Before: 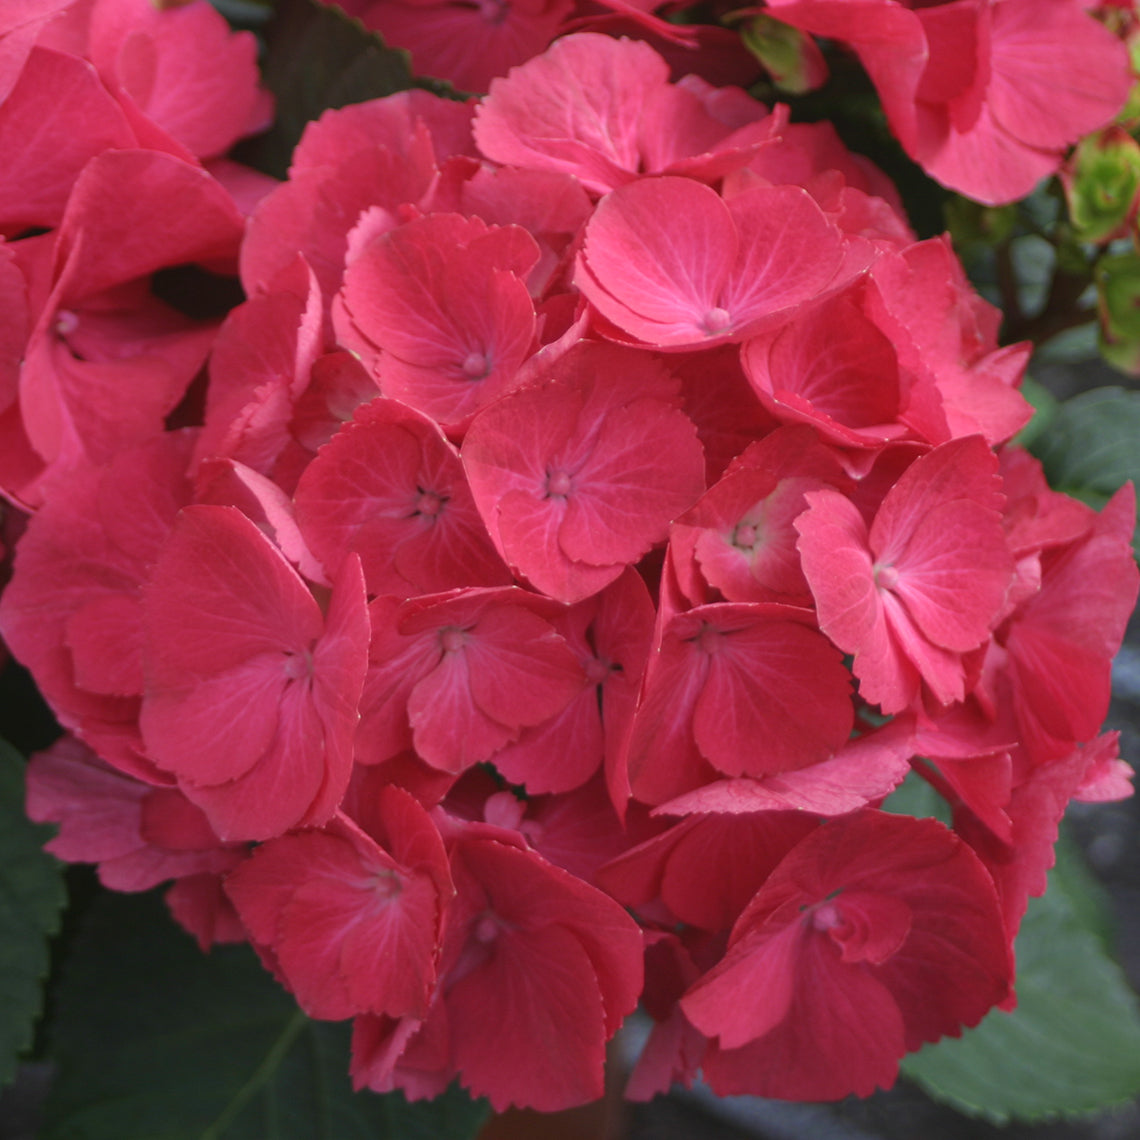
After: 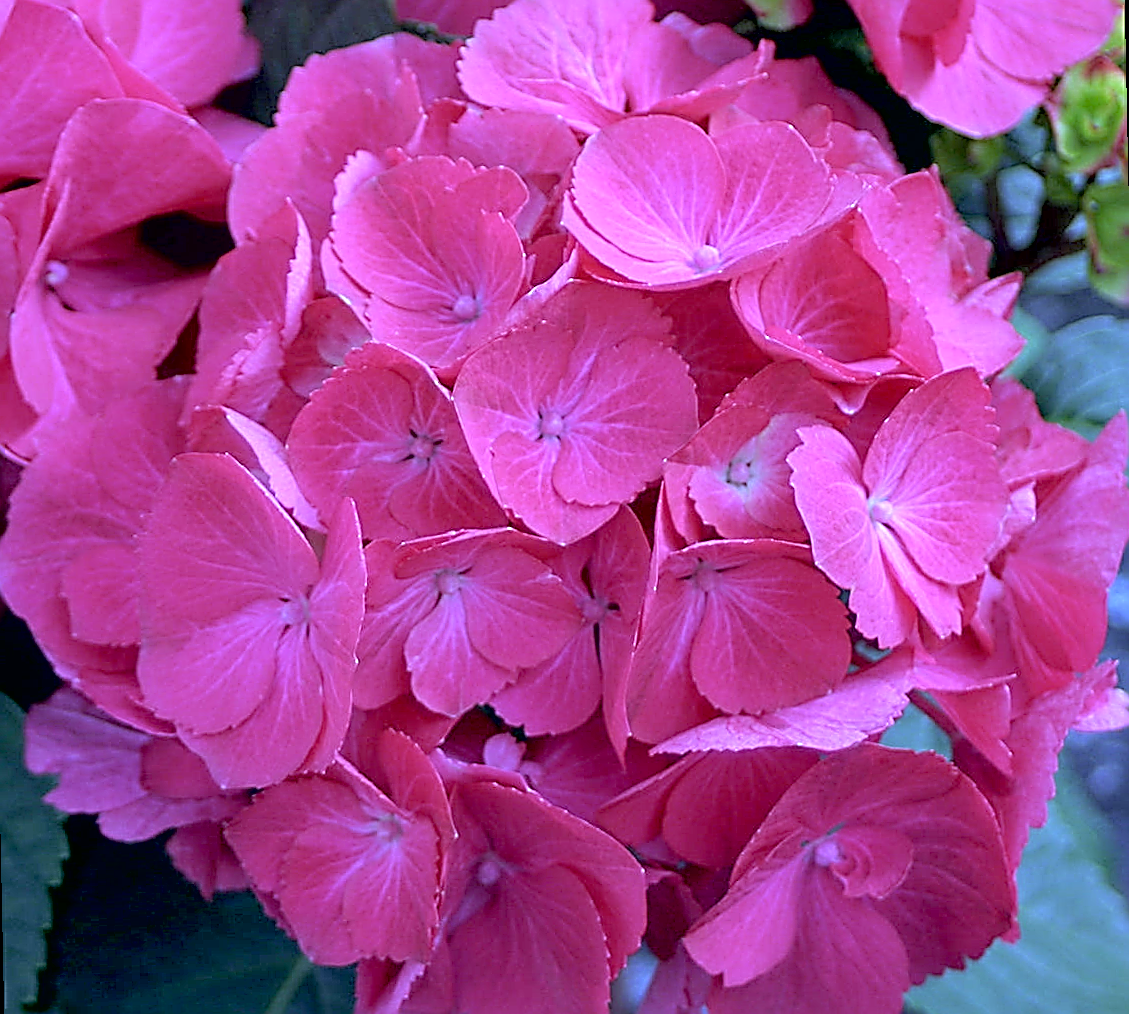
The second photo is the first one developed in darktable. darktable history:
exposure: black level correction 0.012, exposure 0.7 EV, compensate exposure bias true, compensate highlight preservation false
contrast brightness saturation: brightness 0.13
rotate and perspective: rotation -1.17°, automatic cropping off
sharpen: amount 2
white balance: red 0.766, blue 1.537
crop: left 1.507%, top 6.147%, right 1.379%, bottom 6.637%
